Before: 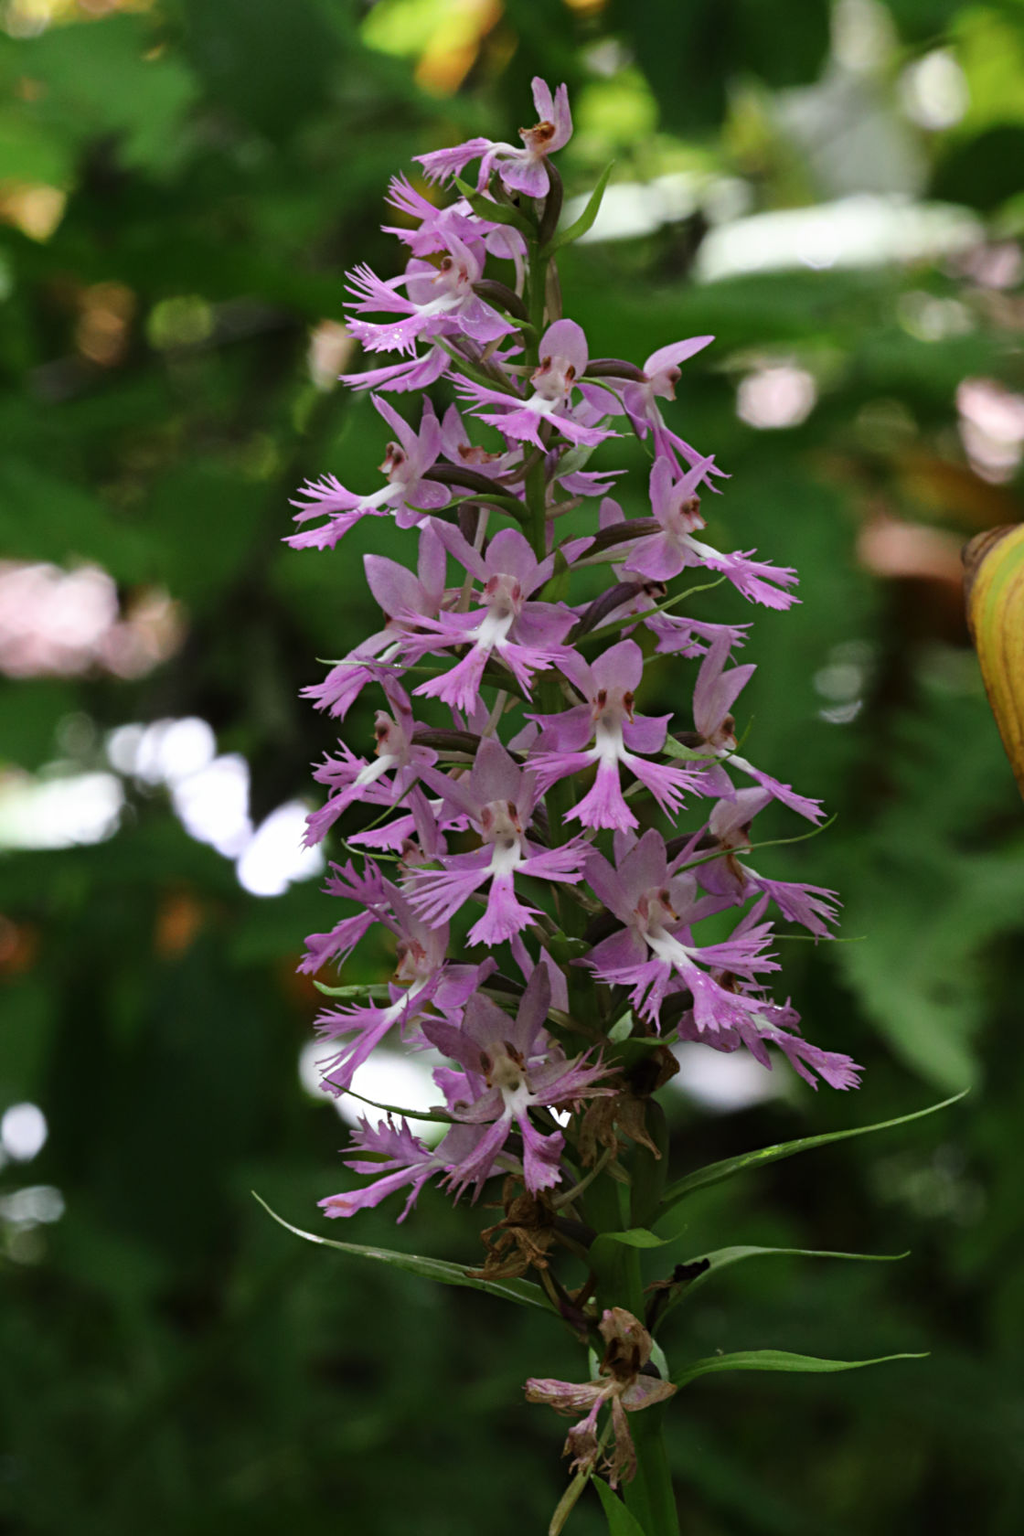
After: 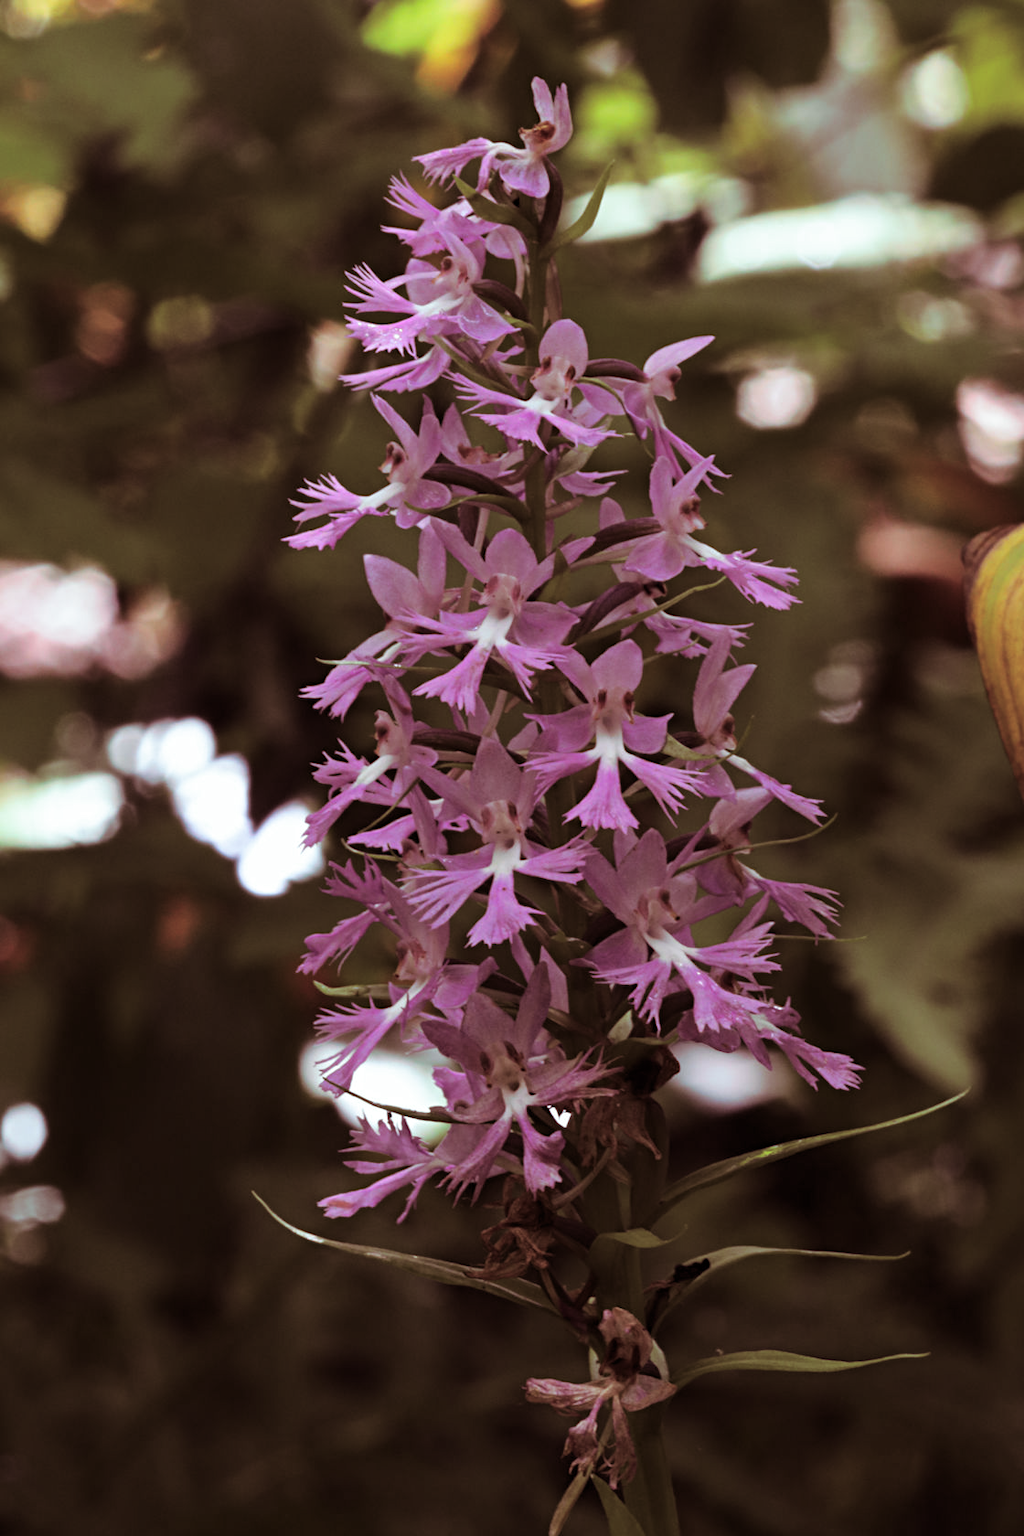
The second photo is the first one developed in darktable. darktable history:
split-toning: highlights › hue 180°
tone equalizer: -8 EV -0.55 EV
white balance: emerald 1
